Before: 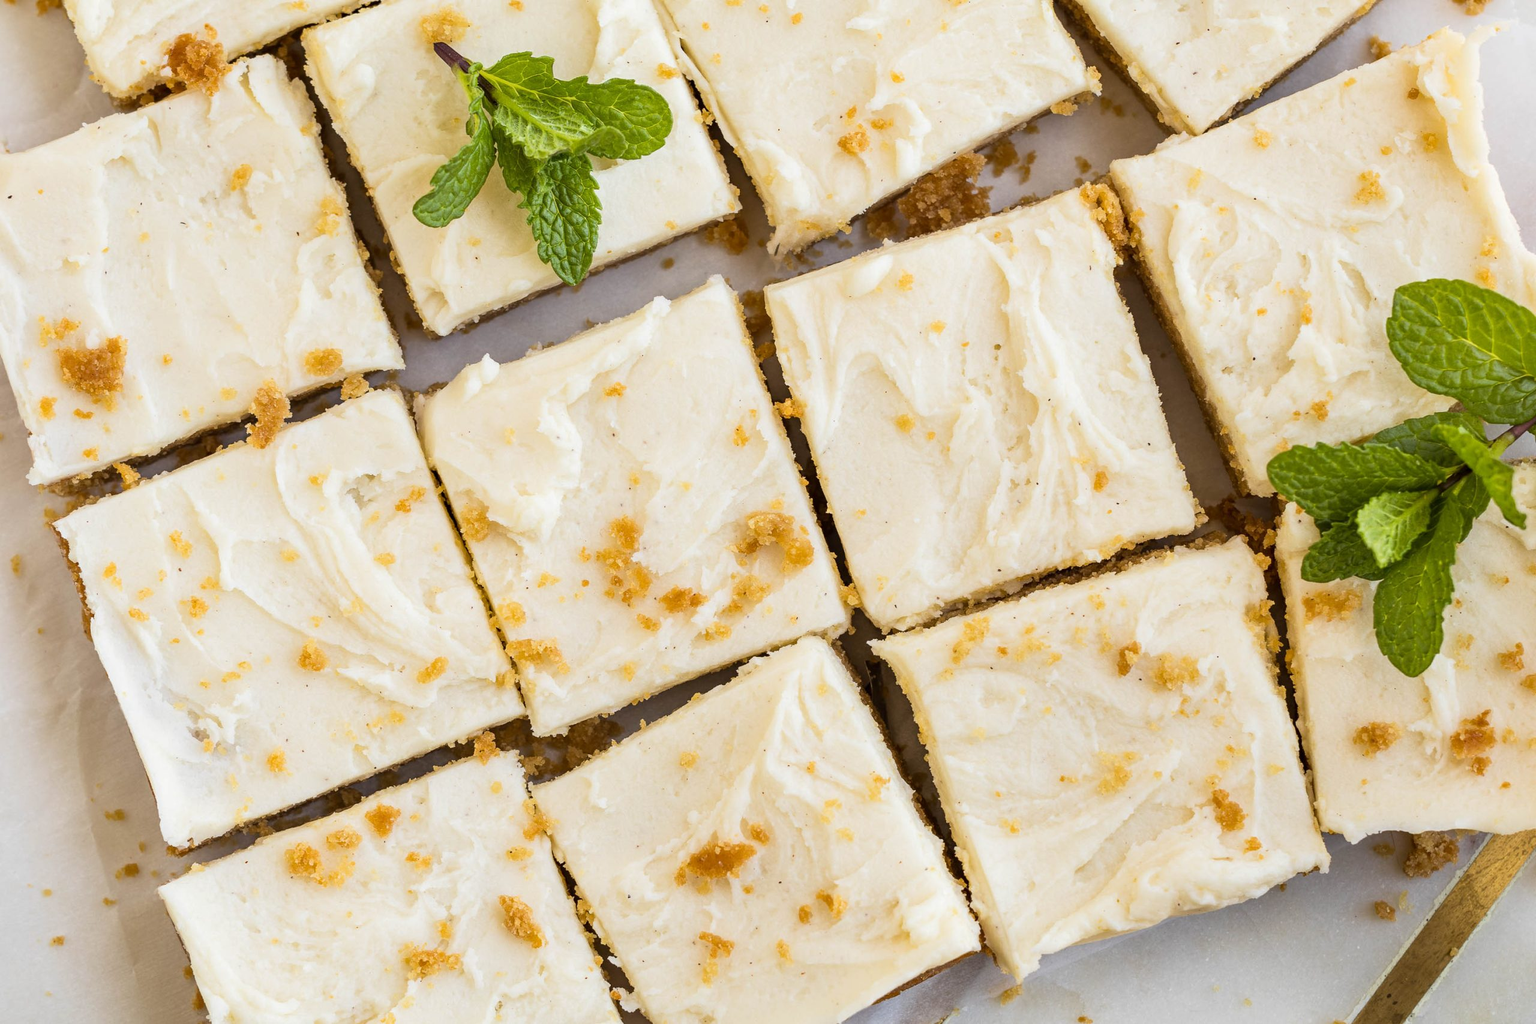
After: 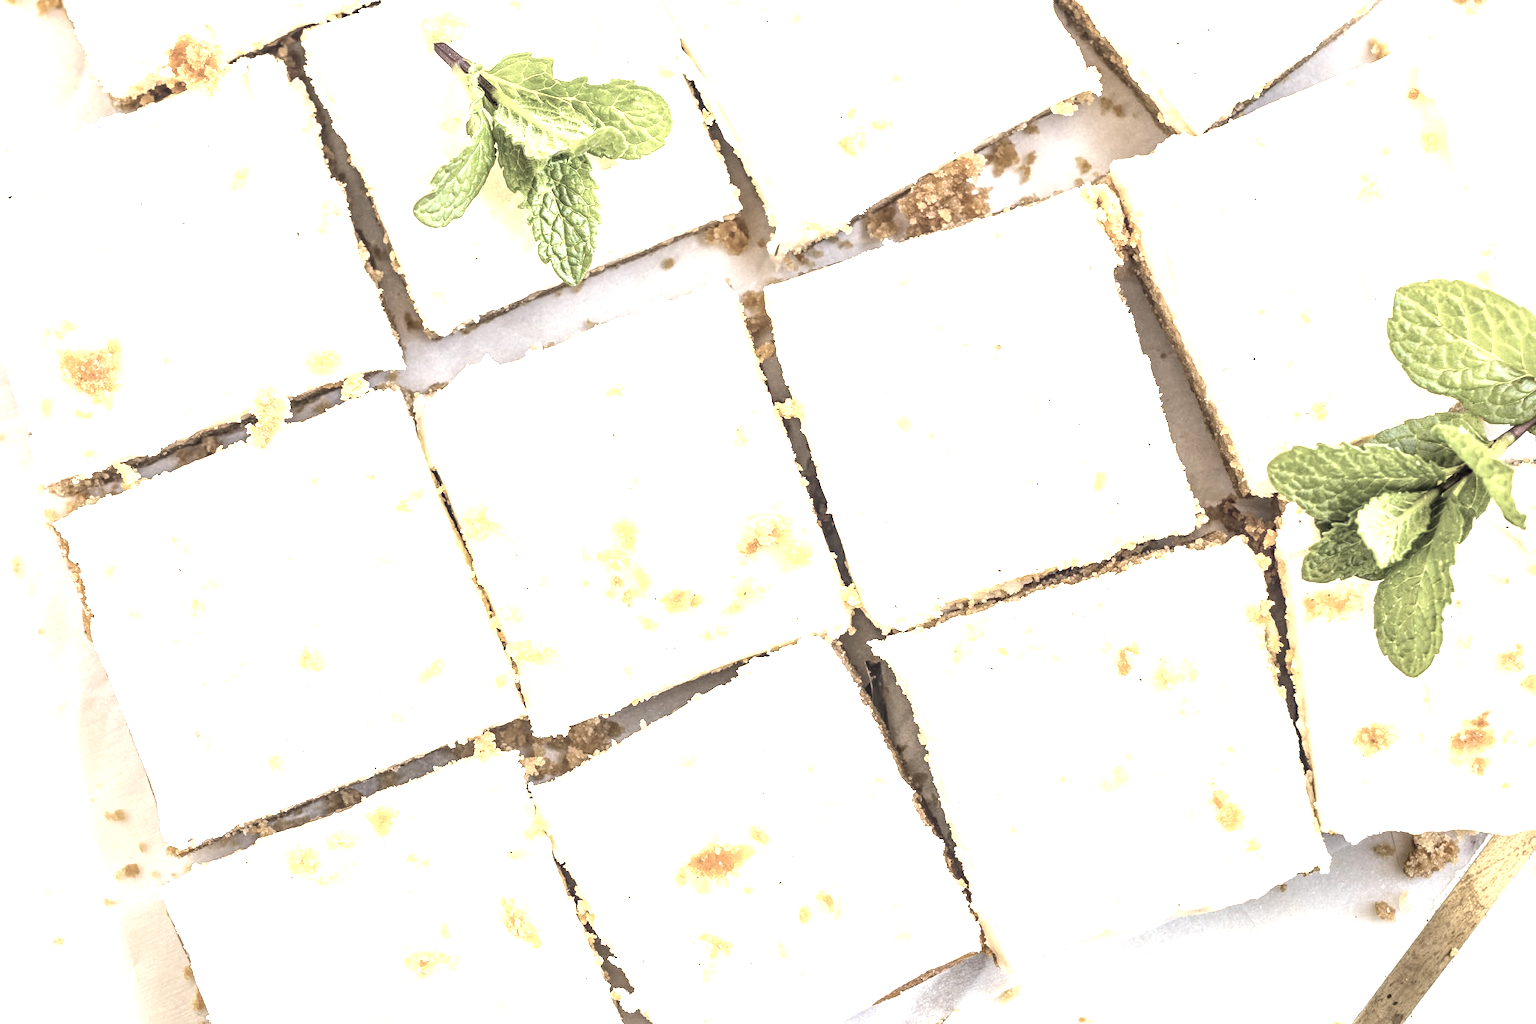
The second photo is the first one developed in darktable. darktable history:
exposure: black level correction 0, exposure 1.1 EV, compensate exposure bias true, compensate highlight preservation false
contrast brightness saturation: brightness 0.181, saturation -0.5
tone equalizer: -8 EV -0.762 EV, -7 EV -0.673 EV, -6 EV -0.571 EV, -5 EV -0.374 EV, -3 EV 0.392 EV, -2 EV 0.6 EV, -1 EV 0.696 EV, +0 EV 0.758 EV, edges refinement/feathering 500, mask exposure compensation -1.57 EV, preserve details no
local contrast: highlights 62%, detail 143%, midtone range 0.431
